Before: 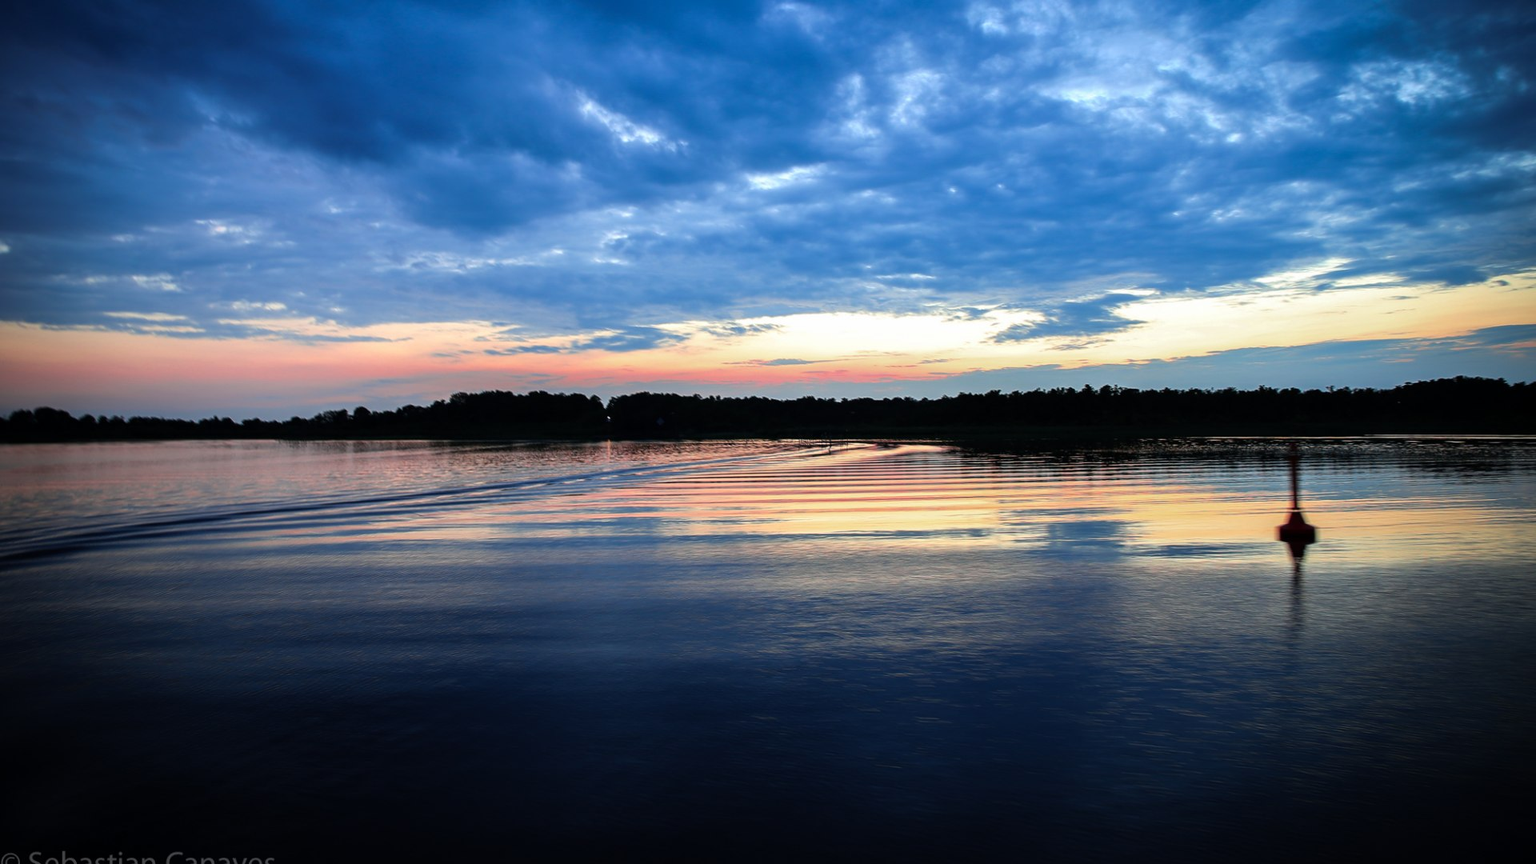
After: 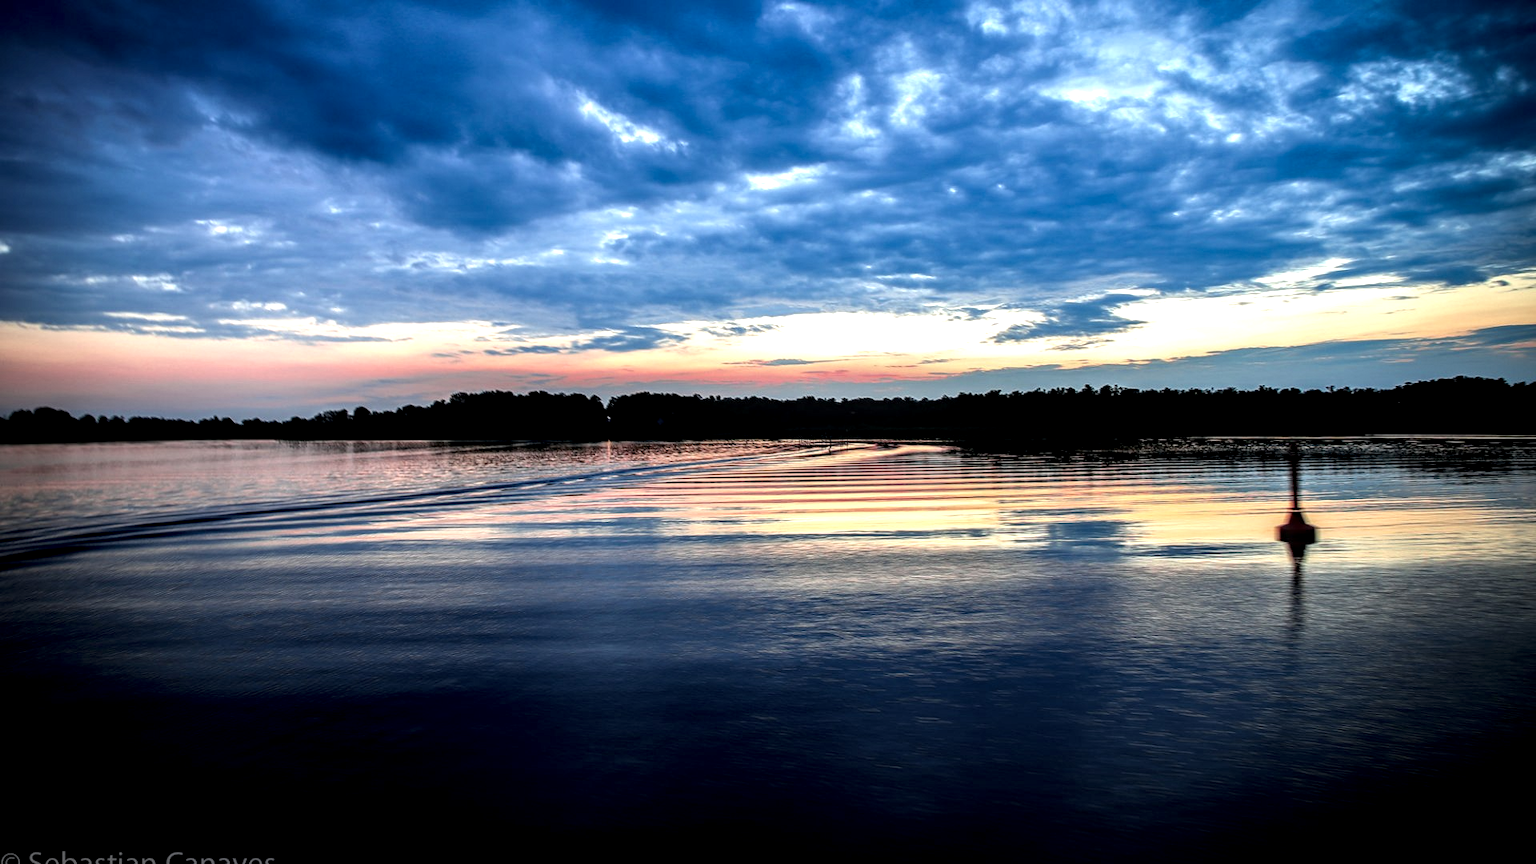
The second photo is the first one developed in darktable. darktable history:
local contrast: highlights 16%, detail 185%
exposure: compensate highlight preservation false
